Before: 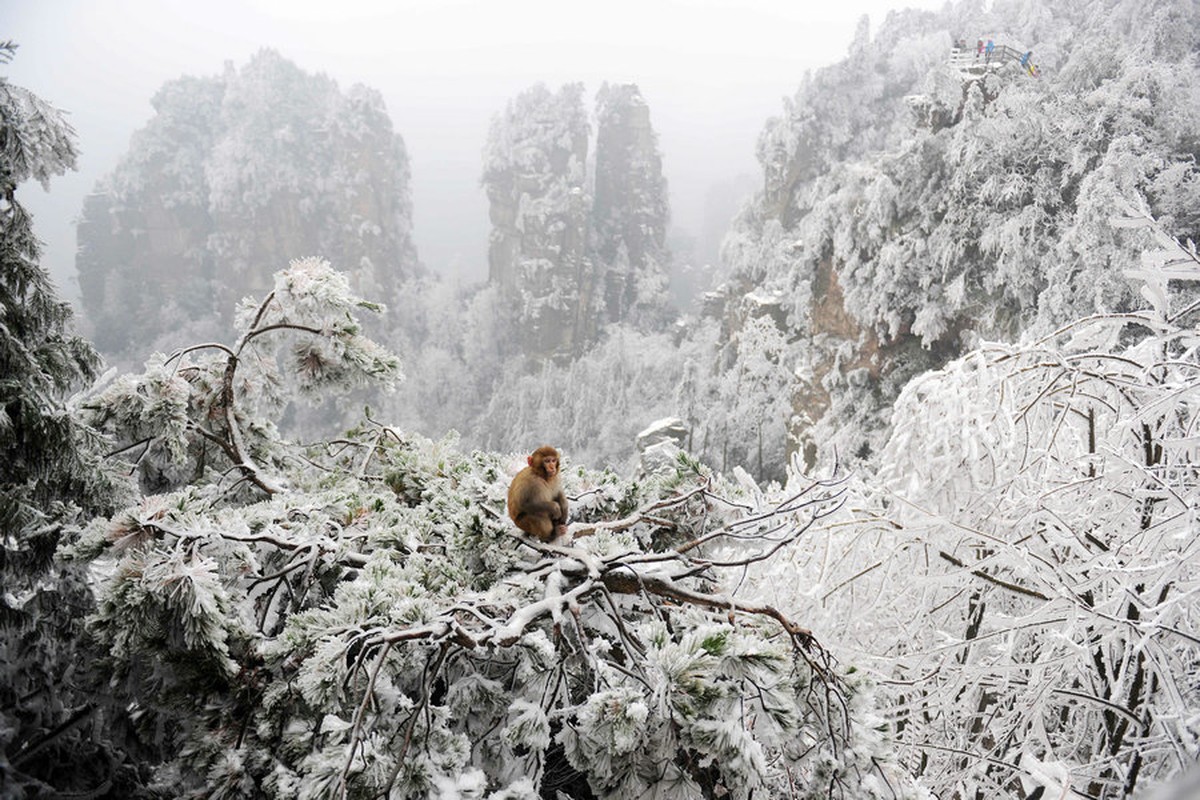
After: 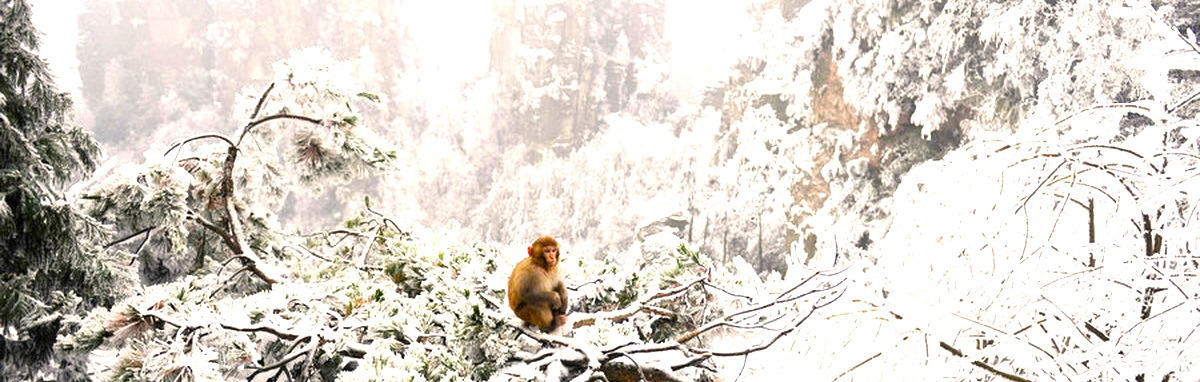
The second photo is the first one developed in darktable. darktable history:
crop and rotate: top 26.383%, bottom 25.806%
color balance rgb: highlights gain › chroma 3.02%, highlights gain › hue 60.2°, perceptual saturation grading › global saturation 20%, perceptual saturation grading › highlights -25.329%, perceptual saturation grading › shadows 50.25%, perceptual brilliance grading › global brilliance 30.702%
